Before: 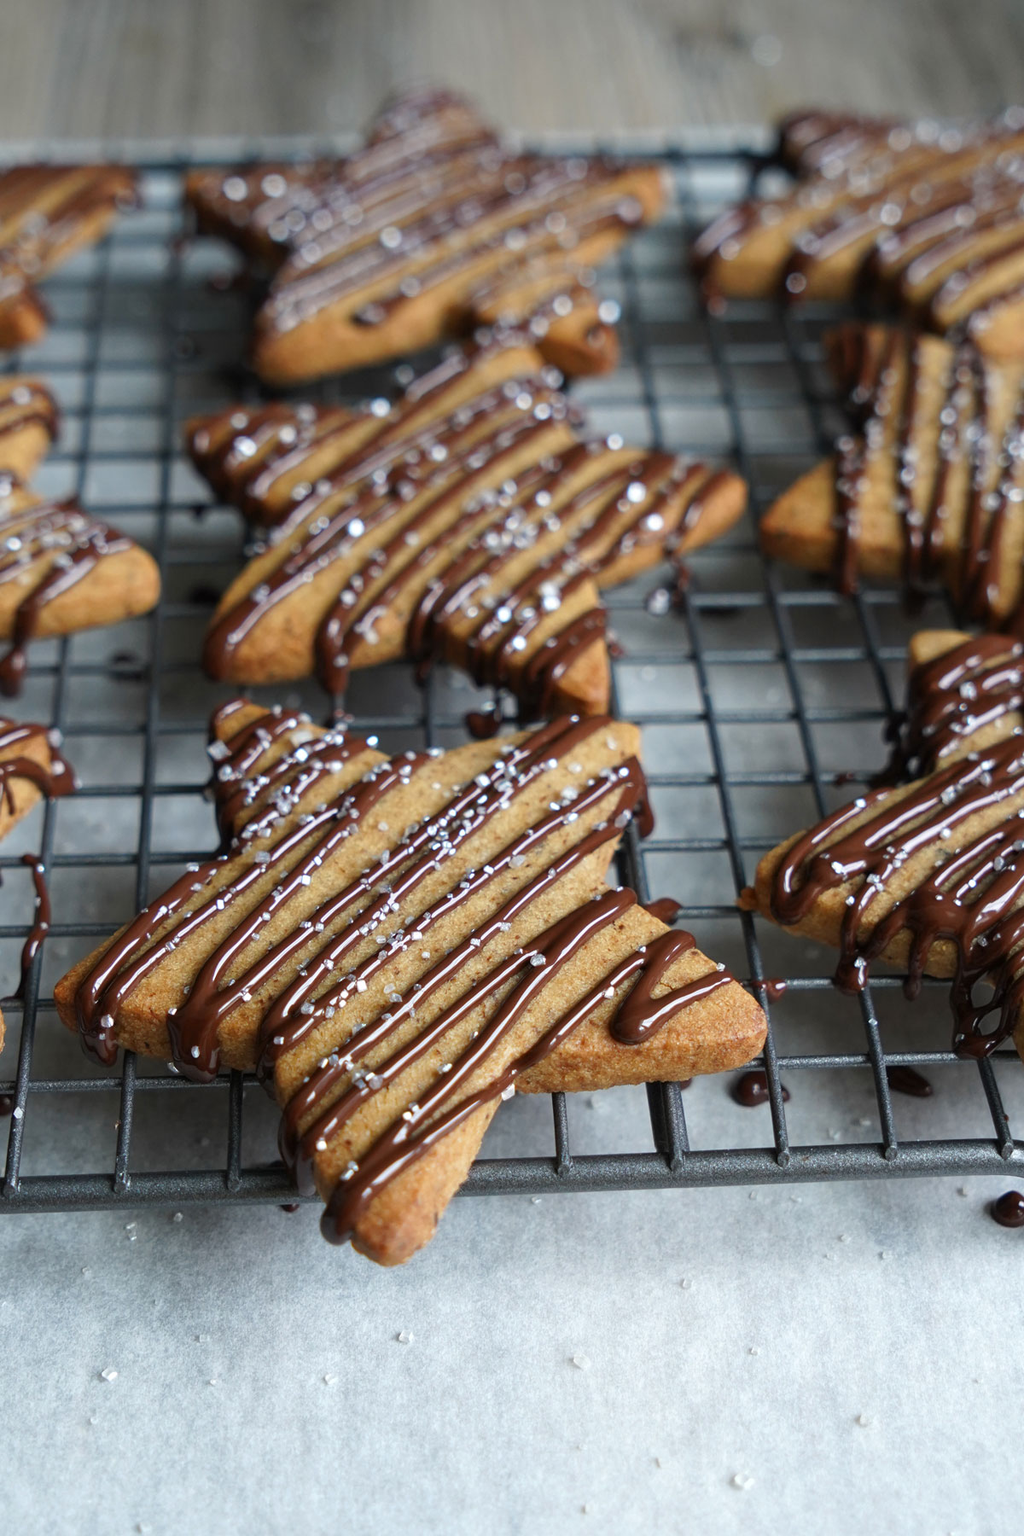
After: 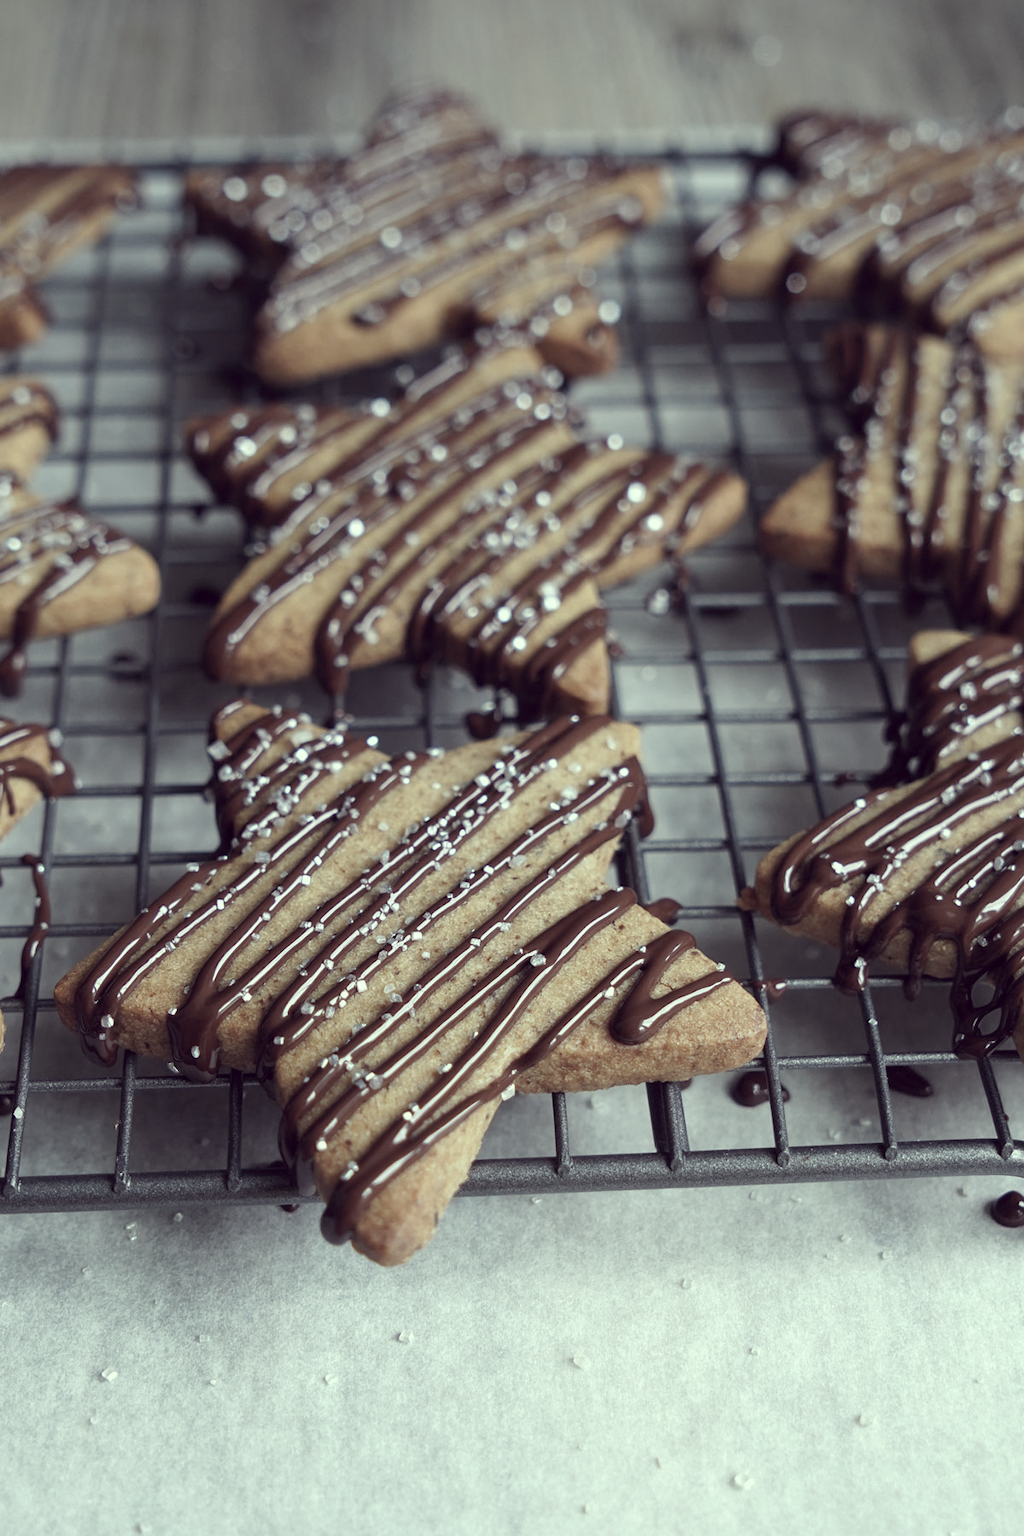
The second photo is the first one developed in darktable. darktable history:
base curve: curves: ch0 [(0, 0) (0.297, 0.298) (1, 1)], preserve colors none
color correction: highlights a* -20.56, highlights b* 20.35, shadows a* 19.38, shadows b* -19.91, saturation 0.454
